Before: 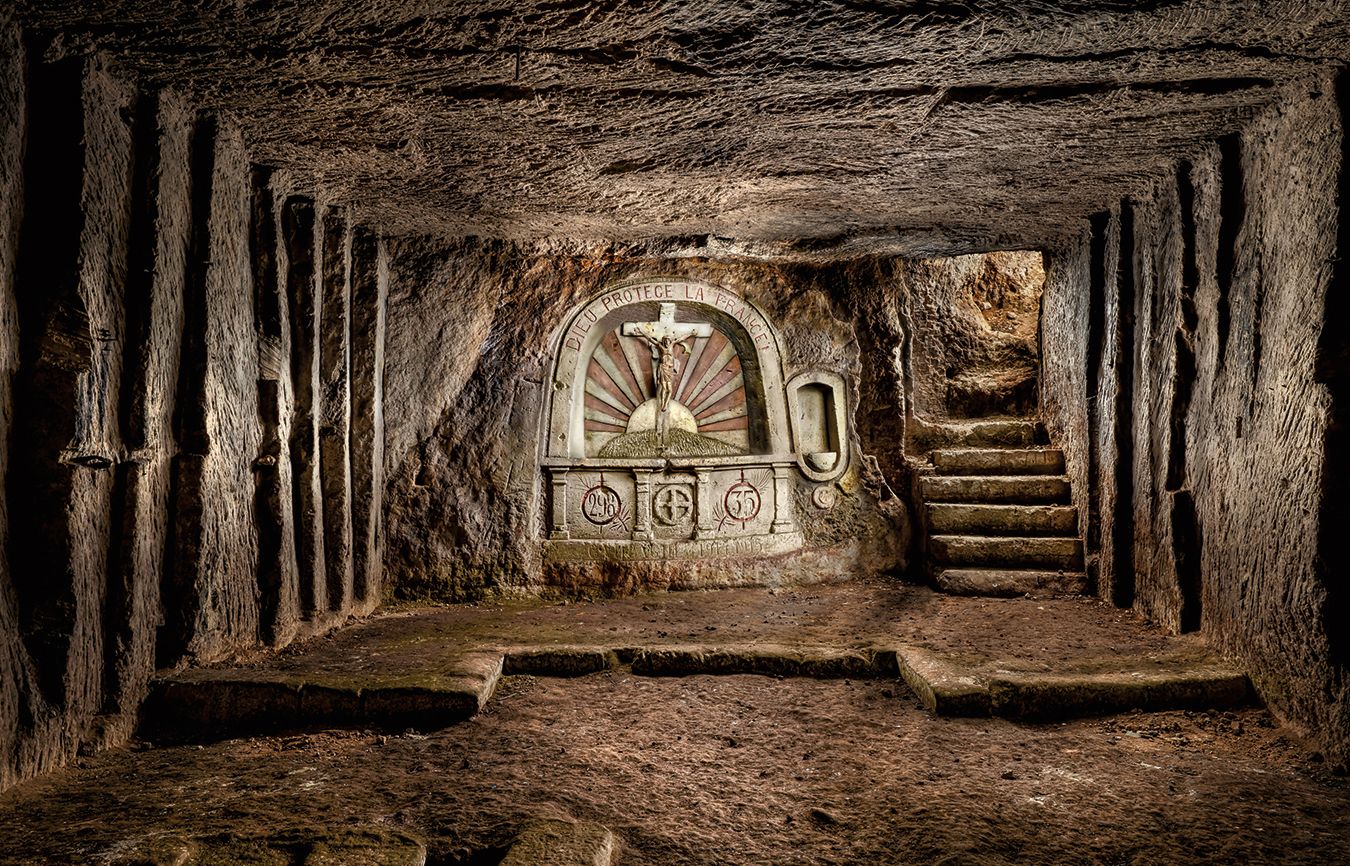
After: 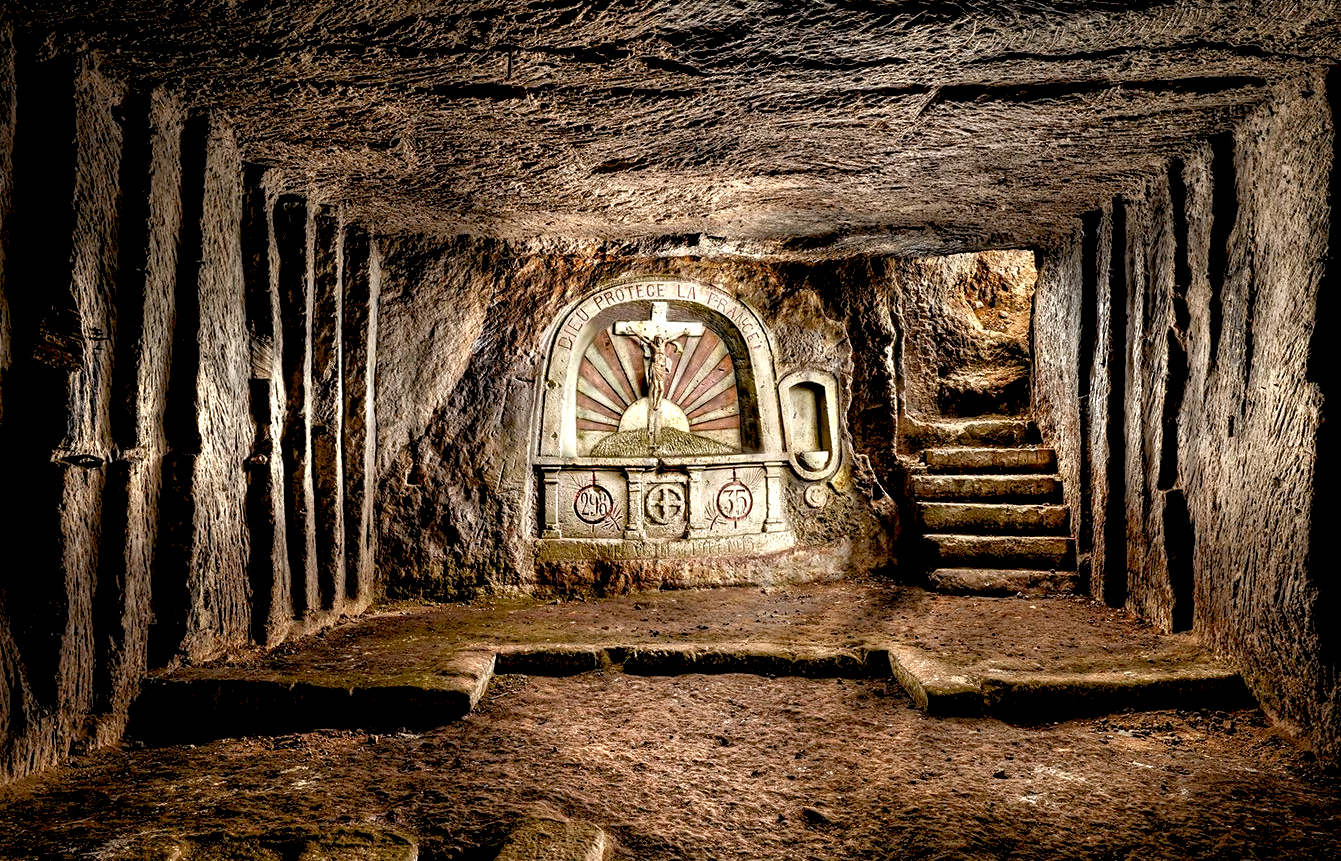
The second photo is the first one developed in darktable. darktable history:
crop and rotate: left 0.614%, top 0.179%, bottom 0.309%
exposure: black level correction 0.012, exposure 0.7 EV, compensate exposure bias true, compensate highlight preservation false
